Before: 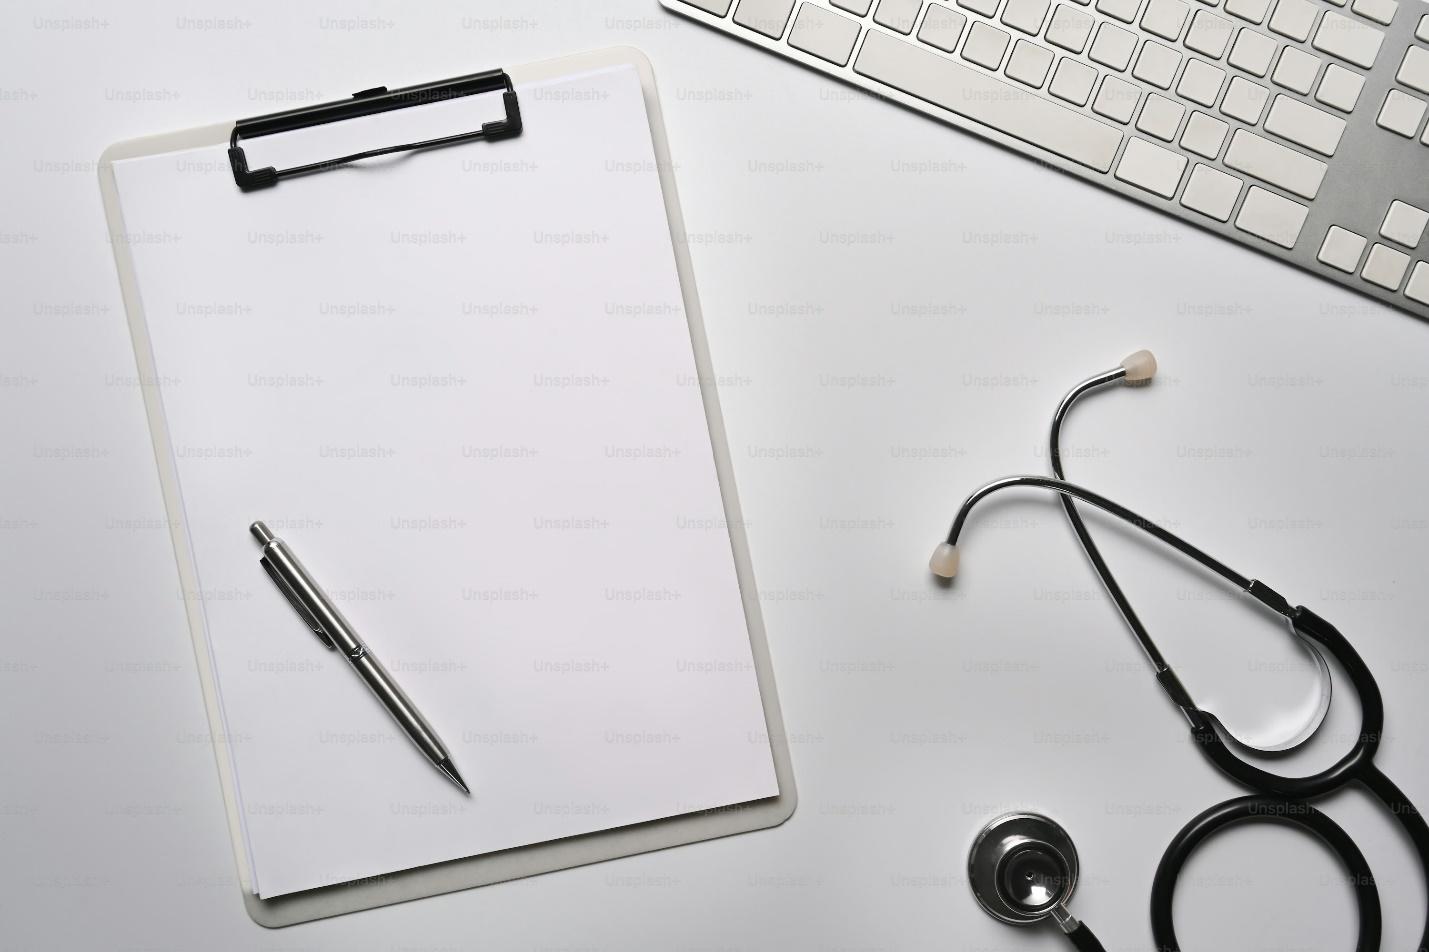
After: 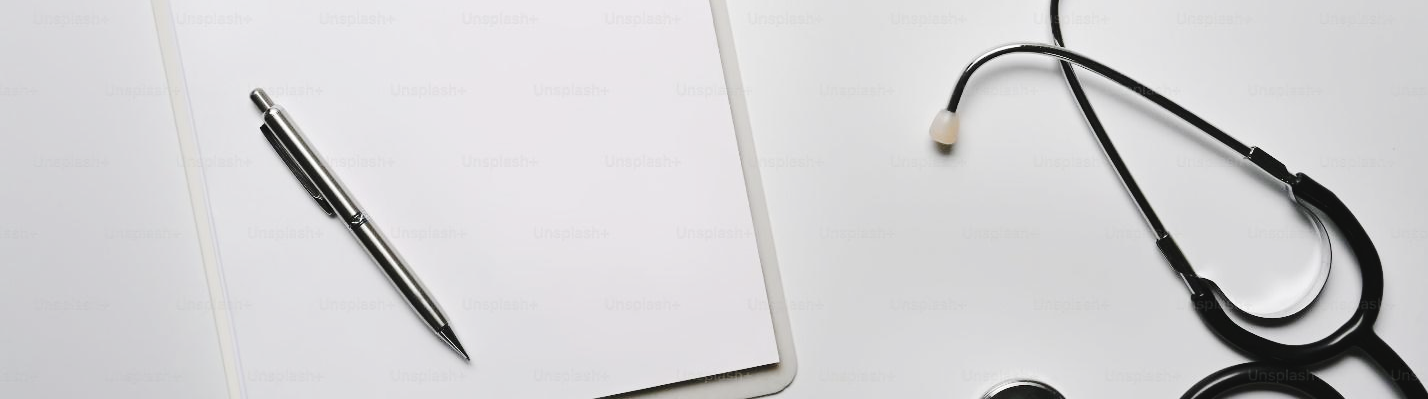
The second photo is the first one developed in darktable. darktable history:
crop: top 45.551%, bottom 12.262%
tone curve: curves: ch0 [(0, 0) (0.003, 0.039) (0.011, 0.042) (0.025, 0.048) (0.044, 0.058) (0.069, 0.071) (0.1, 0.089) (0.136, 0.114) (0.177, 0.146) (0.224, 0.199) (0.277, 0.27) (0.335, 0.364) (0.399, 0.47) (0.468, 0.566) (0.543, 0.643) (0.623, 0.73) (0.709, 0.8) (0.801, 0.863) (0.898, 0.925) (1, 1)], preserve colors none
